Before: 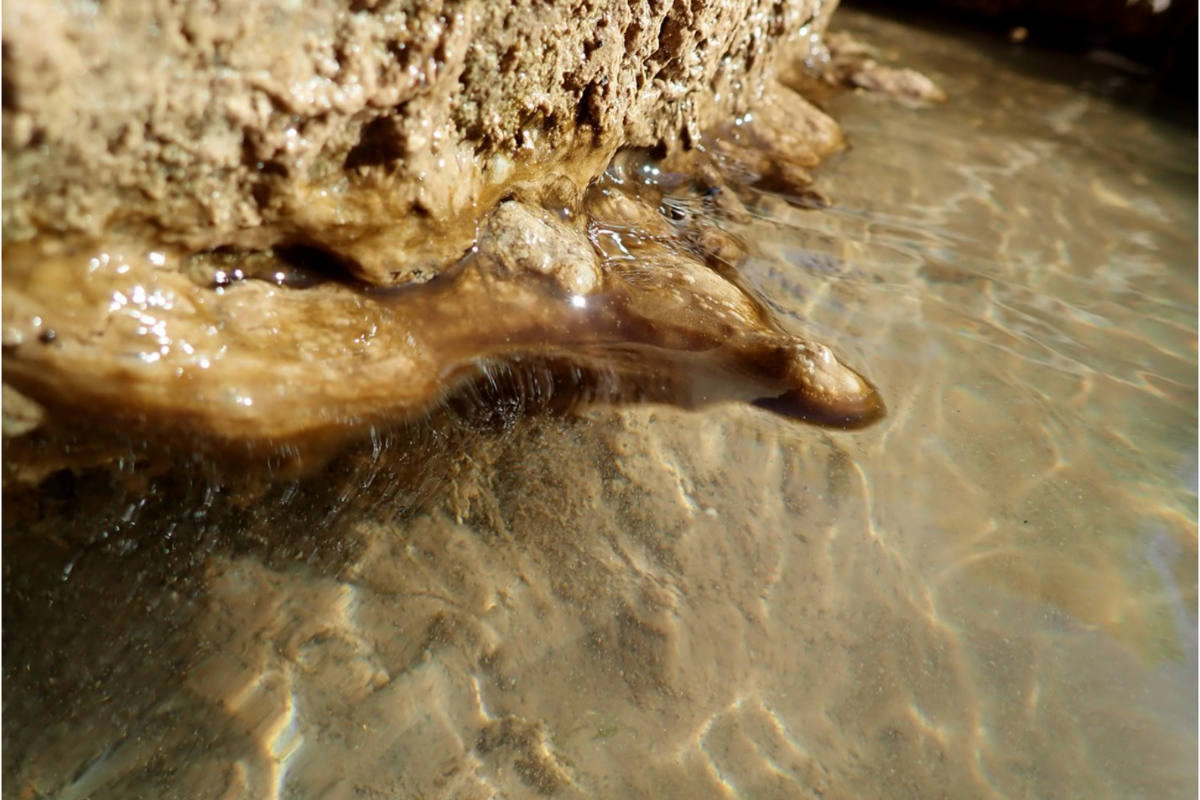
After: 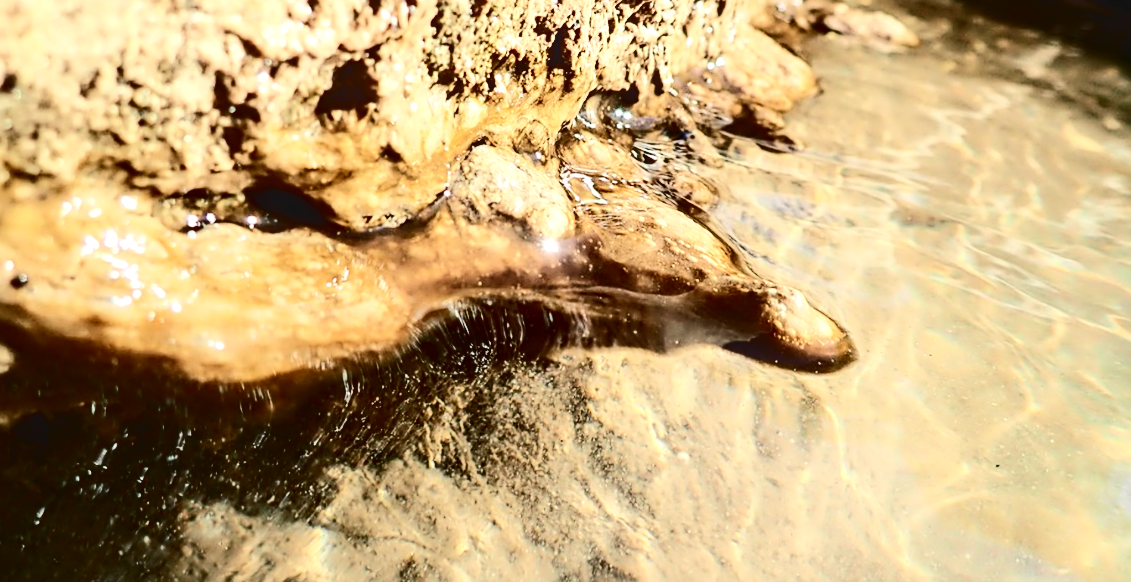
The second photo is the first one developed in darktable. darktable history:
local contrast: on, module defaults
crop: left 2.394%, top 7.021%, right 3.322%, bottom 20.216%
contrast brightness saturation: contrast 0.291
exposure: black level correction 0, exposure 0.695 EV, compensate highlight preservation false
tone curve: curves: ch0 [(0, 0) (0.003, 0.017) (0.011, 0.017) (0.025, 0.017) (0.044, 0.019) (0.069, 0.03) (0.1, 0.046) (0.136, 0.066) (0.177, 0.104) (0.224, 0.151) (0.277, 0.231) (0.335, 0.321) (0.399, 0.454) (0.468, 0.567) (0.543, 0.674) (0.623, 0.763) (0.709, 0.82) (0.801, 0.872) (0.898, 0.934) (1, 1)], color space Lab, independent channels, preserve colors none
sharpen: on, module defaults
